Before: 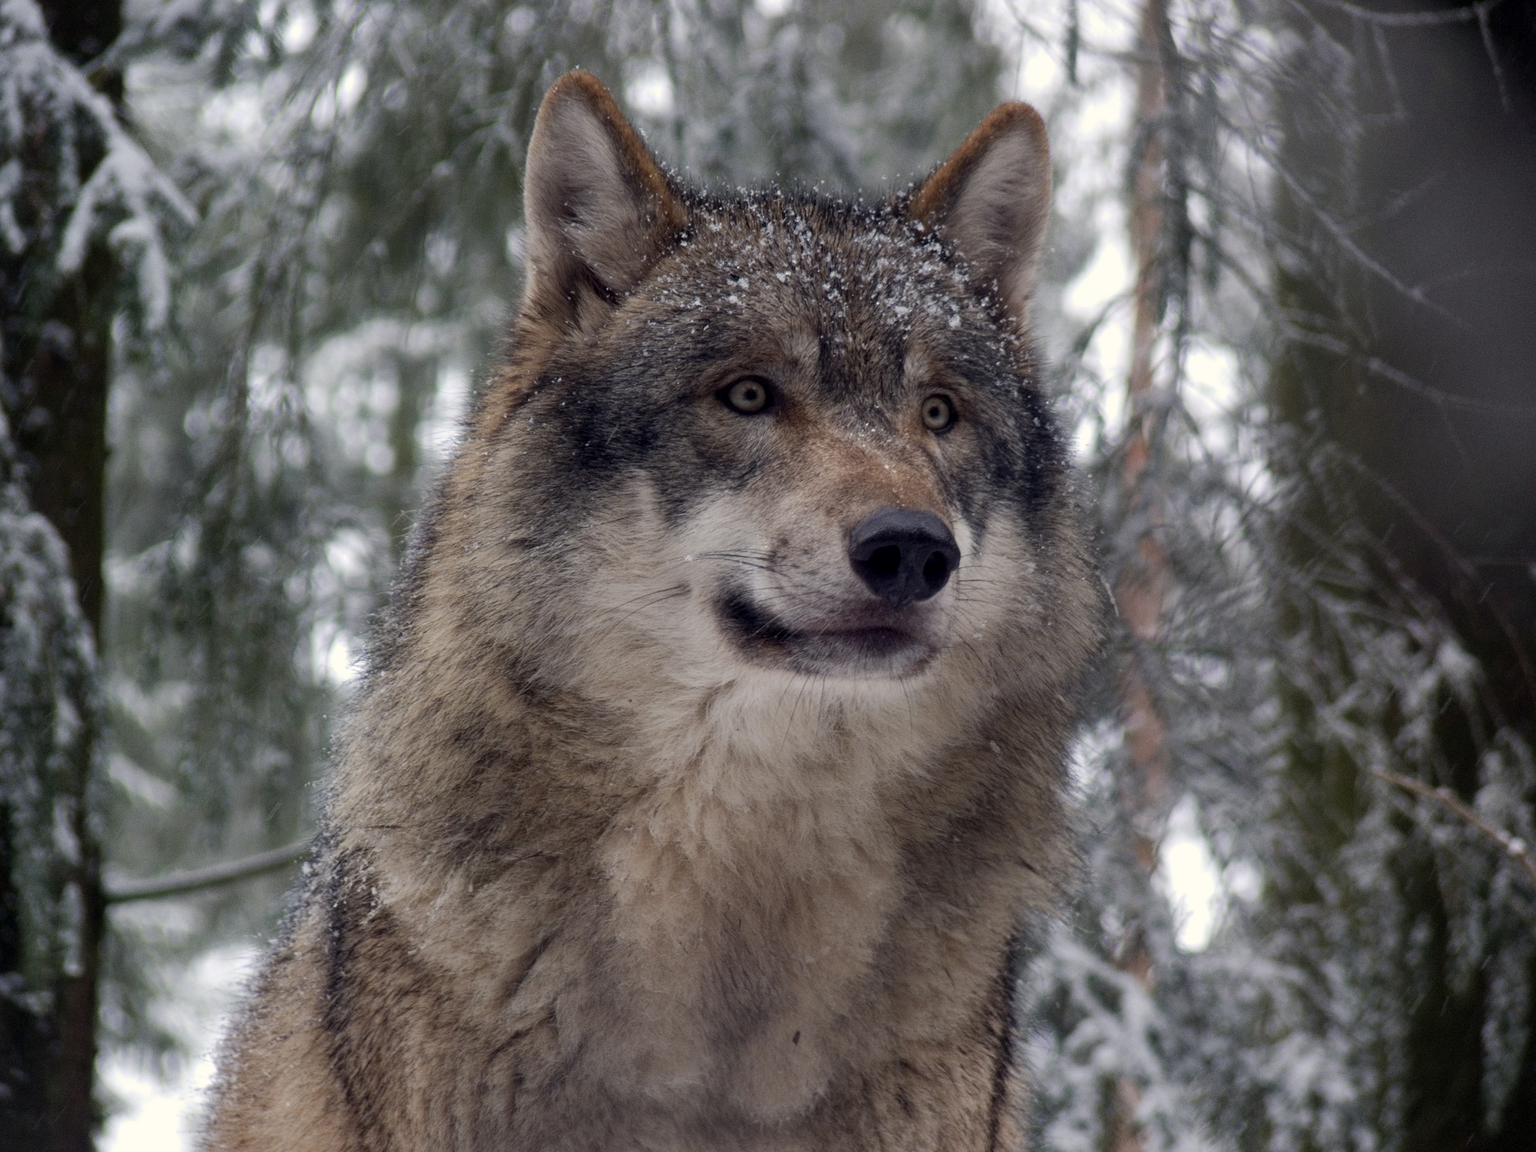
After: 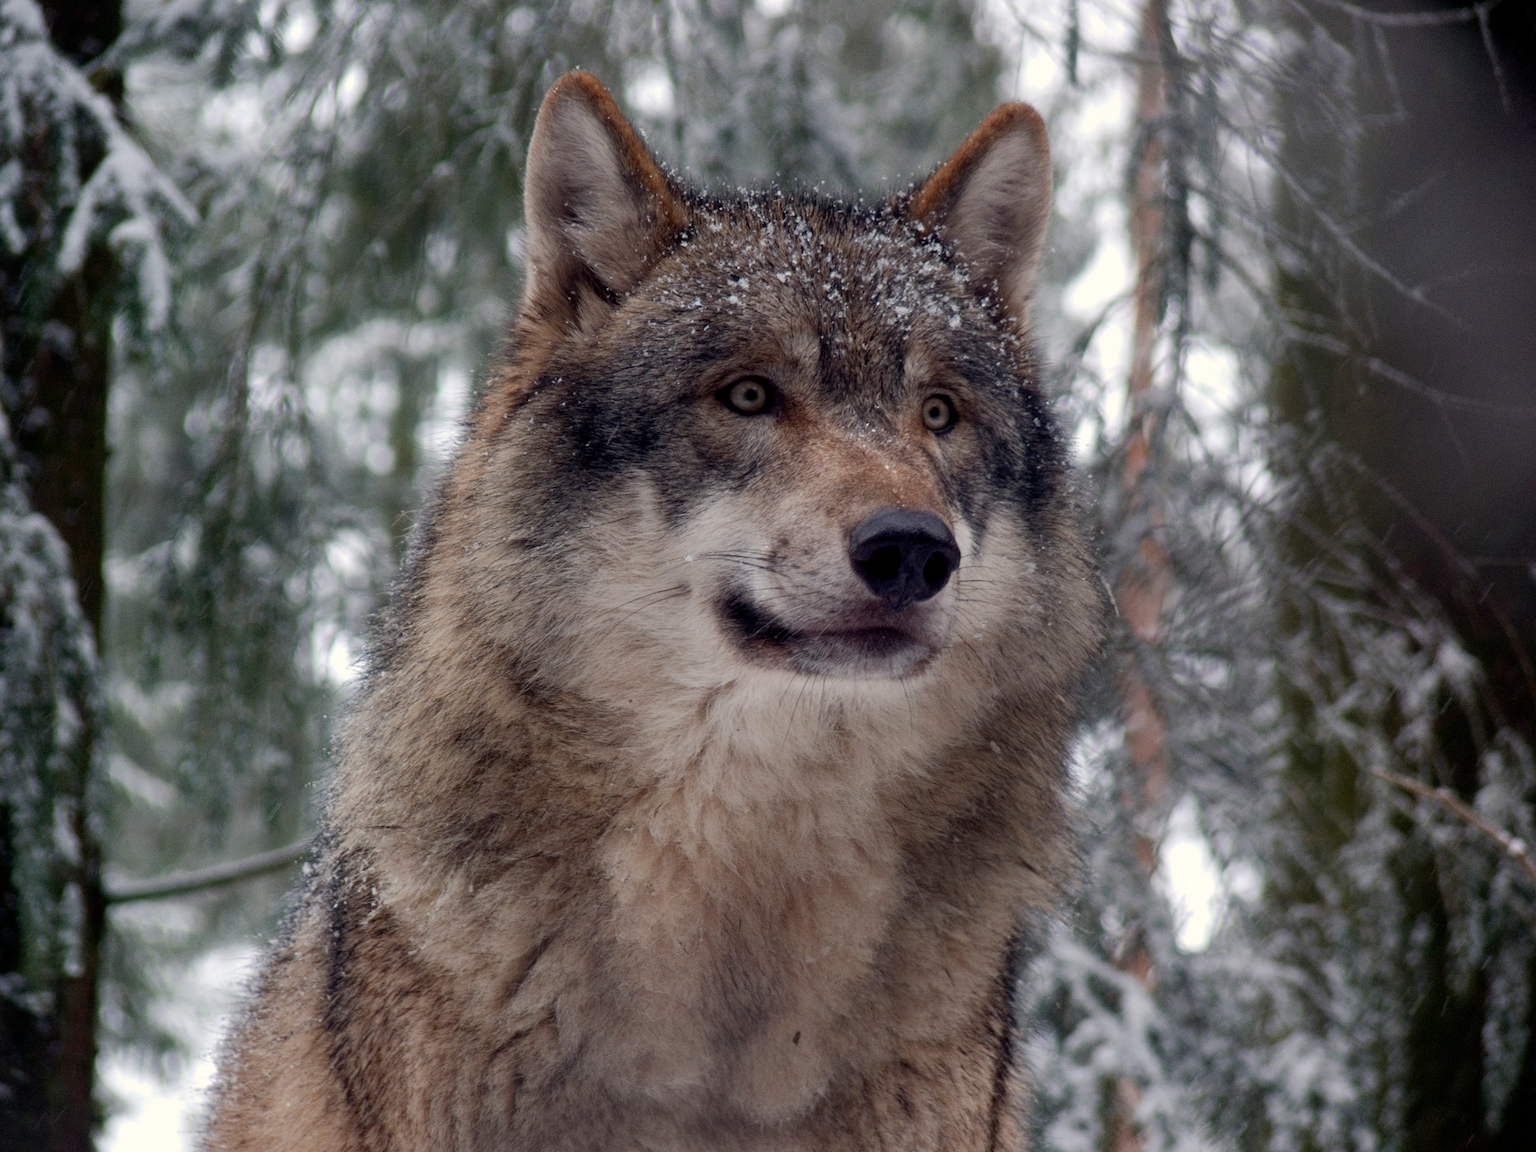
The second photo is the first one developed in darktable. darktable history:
color balance rgb: linear chroma grading › shadows -2.14%, linear chroma grading › highlights -14.942%, linear chroma grading › global chroma -9.454%, linear chroma grading › mid-tones -9.991%, perceptual saturation grading › global saturation 25.356%, global vibrance 0.685%
